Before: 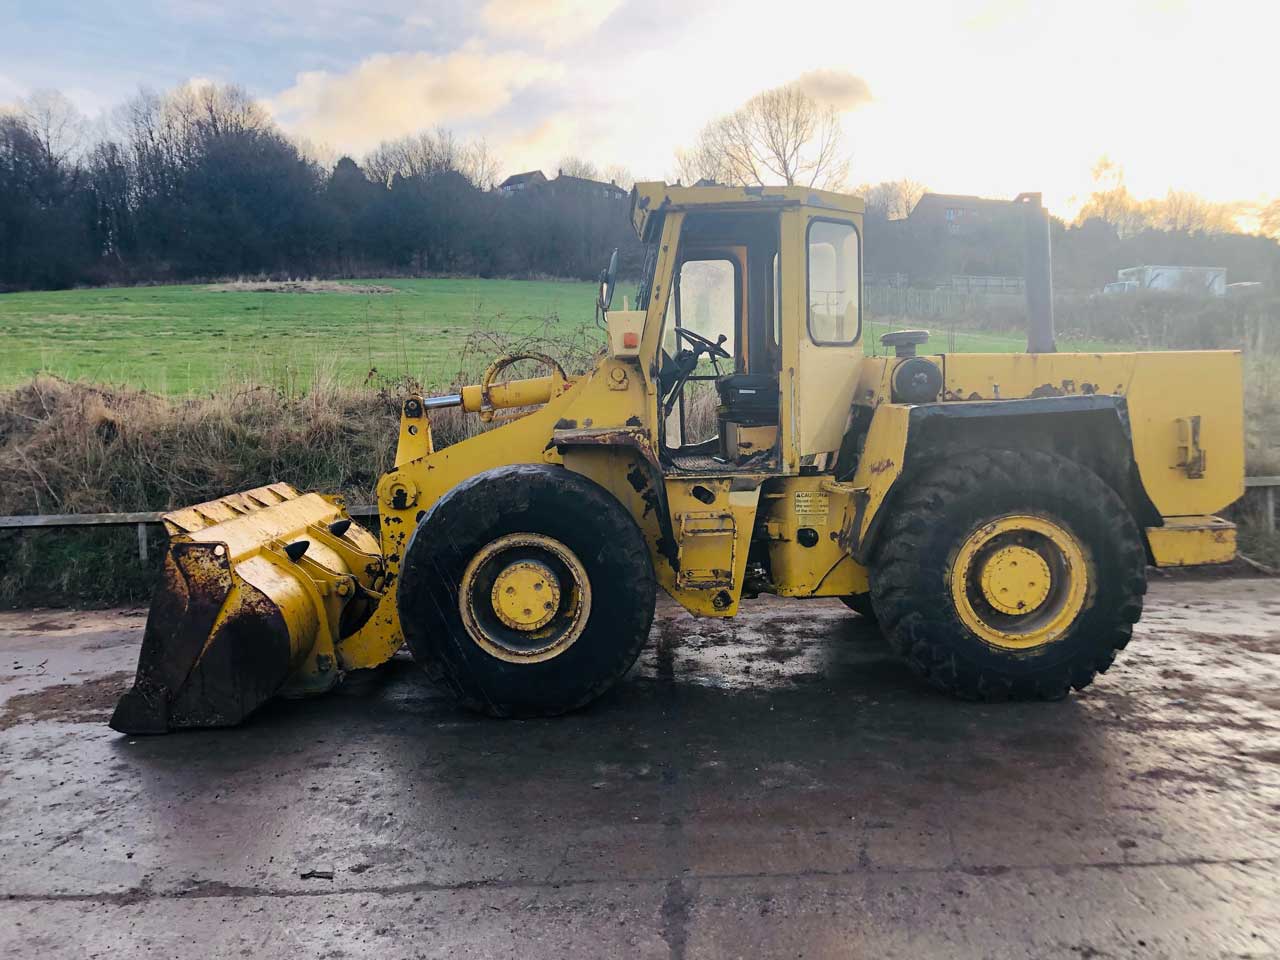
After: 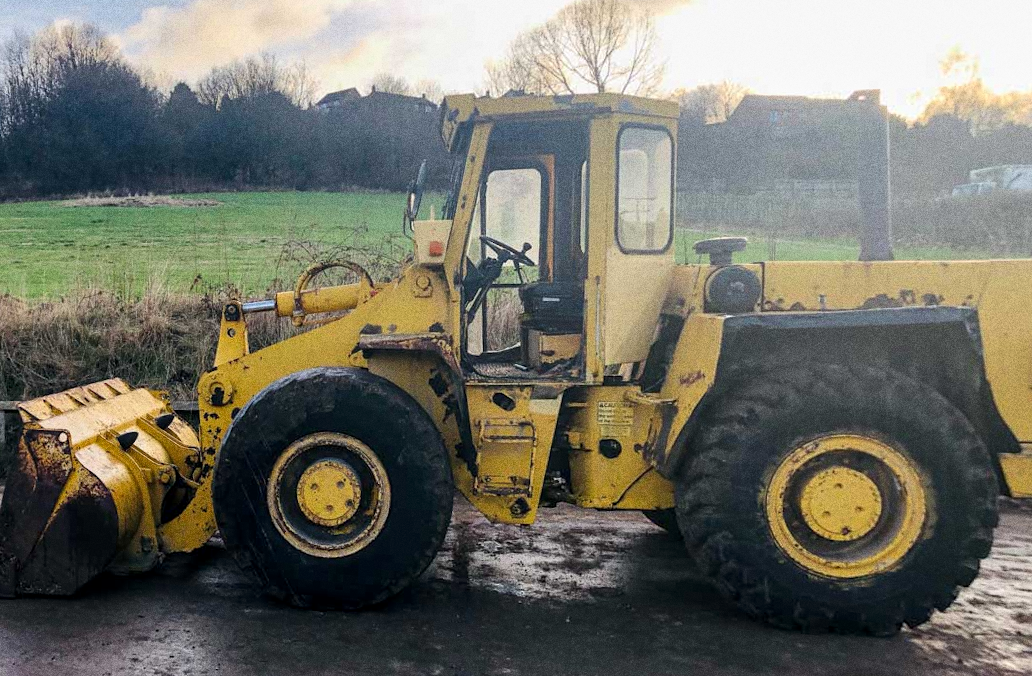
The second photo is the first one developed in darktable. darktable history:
local contrast: on, module defaults
crop and rotate: left 7.196%, top 4.574%, right 10.605%, bottom 13.178%
grain: coarseness 0.09 ISO, strength 40%
rotate and perspective: rotation 1.69°, lens shift (vertical) -0.023, lens shift (horizontal) -0.291, crop left 0.025, crop right 0.988, crop top 0.092, crop bottom 0.842
